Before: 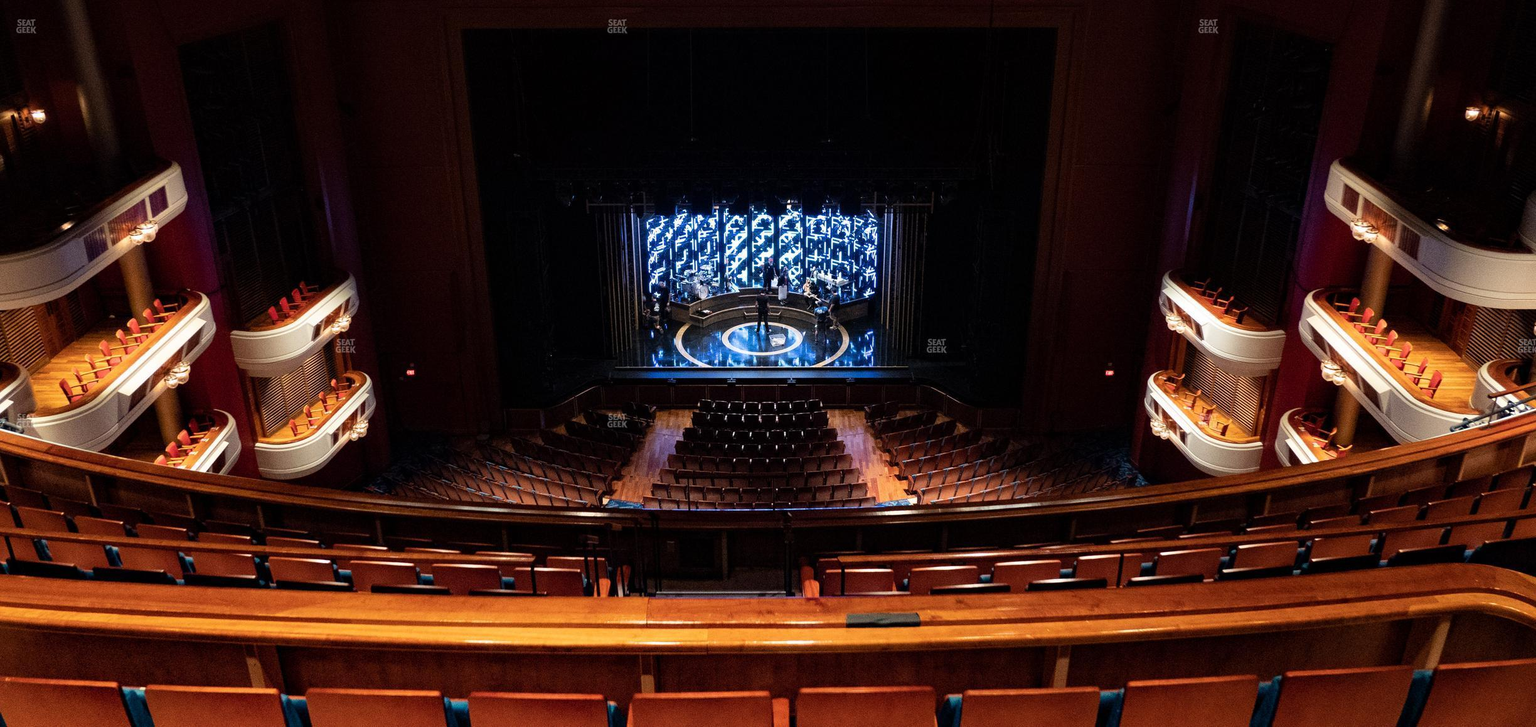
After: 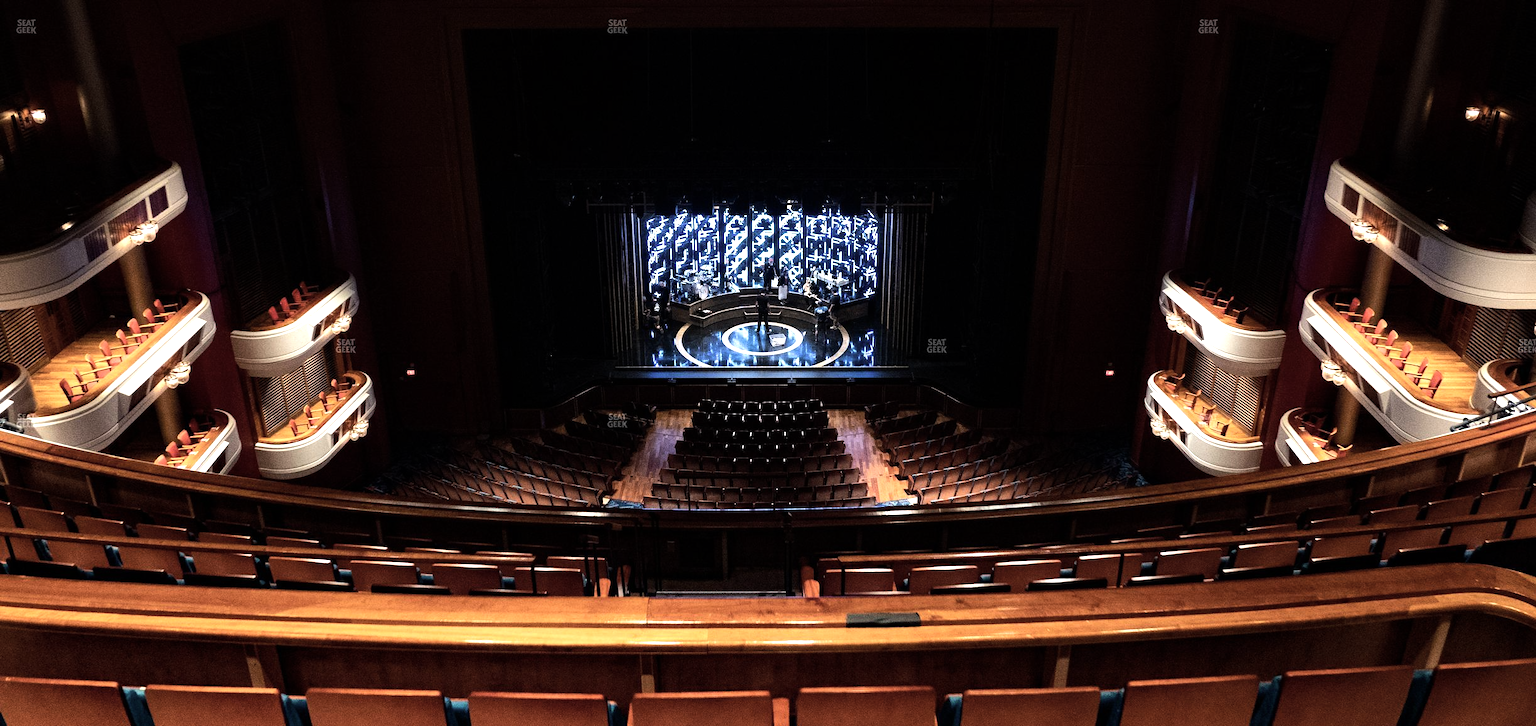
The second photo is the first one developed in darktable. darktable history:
color correction: highlights b* -0.021, saturation 0.769
tone equalizer: -8 EV -0.761 EV, -7 EV -0.681 EV, -6 EV -0.58 EV, -5 EV -0.383 EV, -3 EV 0.394 EV, -2 EV 0.6 EV, -1 EV 0.699 EV, +0 EV 0.772 EV, edges refinement/feathering 500, mask exposure compensation -1.57 EV, preserve details no
